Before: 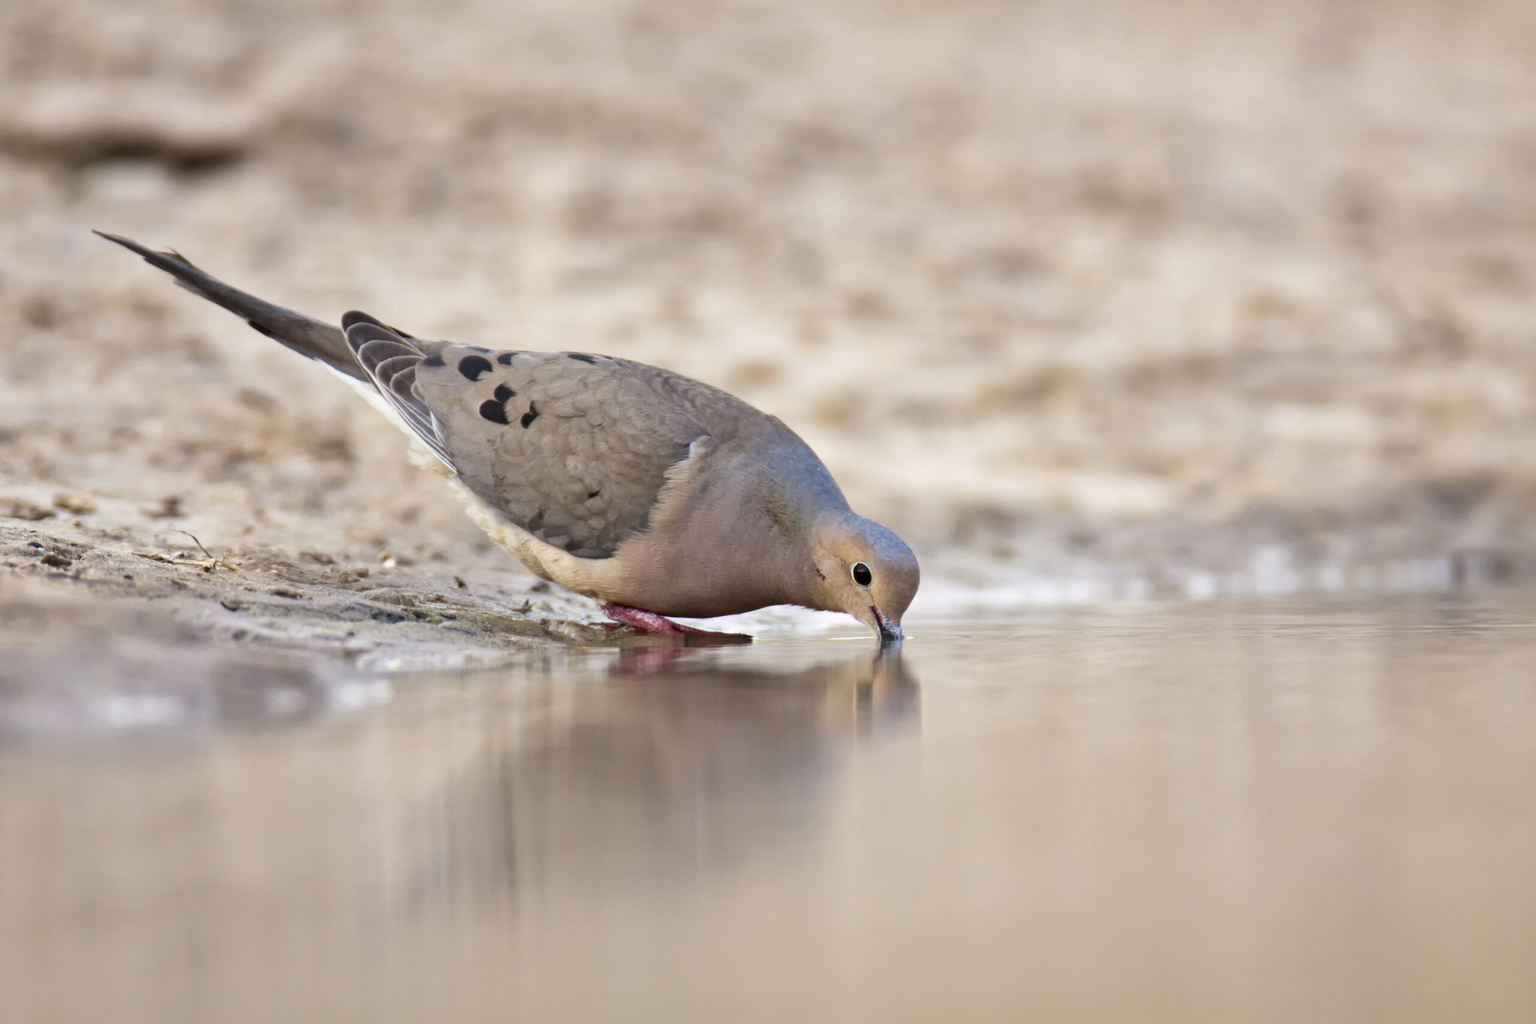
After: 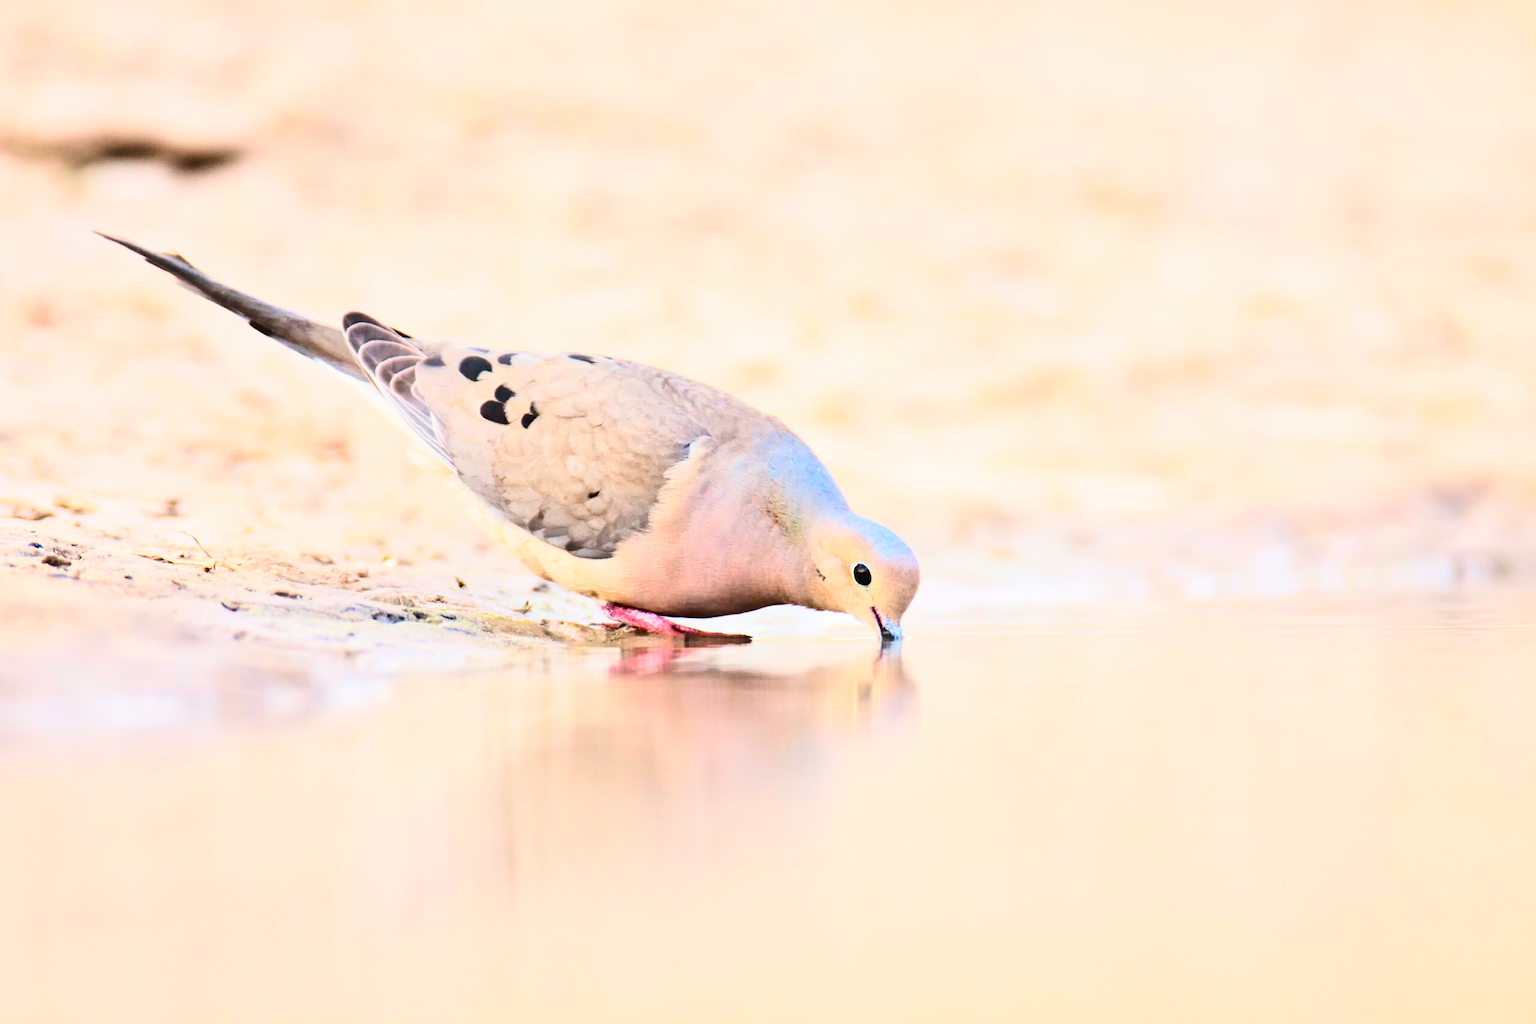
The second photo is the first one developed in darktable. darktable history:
tone equalizer: -7 EV 0.148 EV, -6 EV 0.637 EV, -5 EV 1.15 EV, -4 EV 1.32 EV, -3 EV 1.16 EV, -2 EV 0.6 EV, -1 EV 0.155 EV, edges refinement/feathering 500, mask exposure compensation -1.57 EV, preserve details no
tone curve: curves: ch0 [(0.003, 0.029) (0.202, 0.232) (0.46, 0.56) (0.611, 0.739) (0.843, 0.941) (1, 0.99)]; ch1 [(0, 0) (0.35, 0.356) (0.45, 0.453) (0.508, 0.515) (0.617, 0.601) (1, 1)]; ch2 [(0, 0) (0.456, 0.469) (0.5, 0.5) (0.556, 0.566) (0.635, 0.642) (1, 1)], color space Lab, linked channels, preserve colors none
color balance rgb: perceptual saturation grading › global saturation 3.436%, global vibrance 9.991%
